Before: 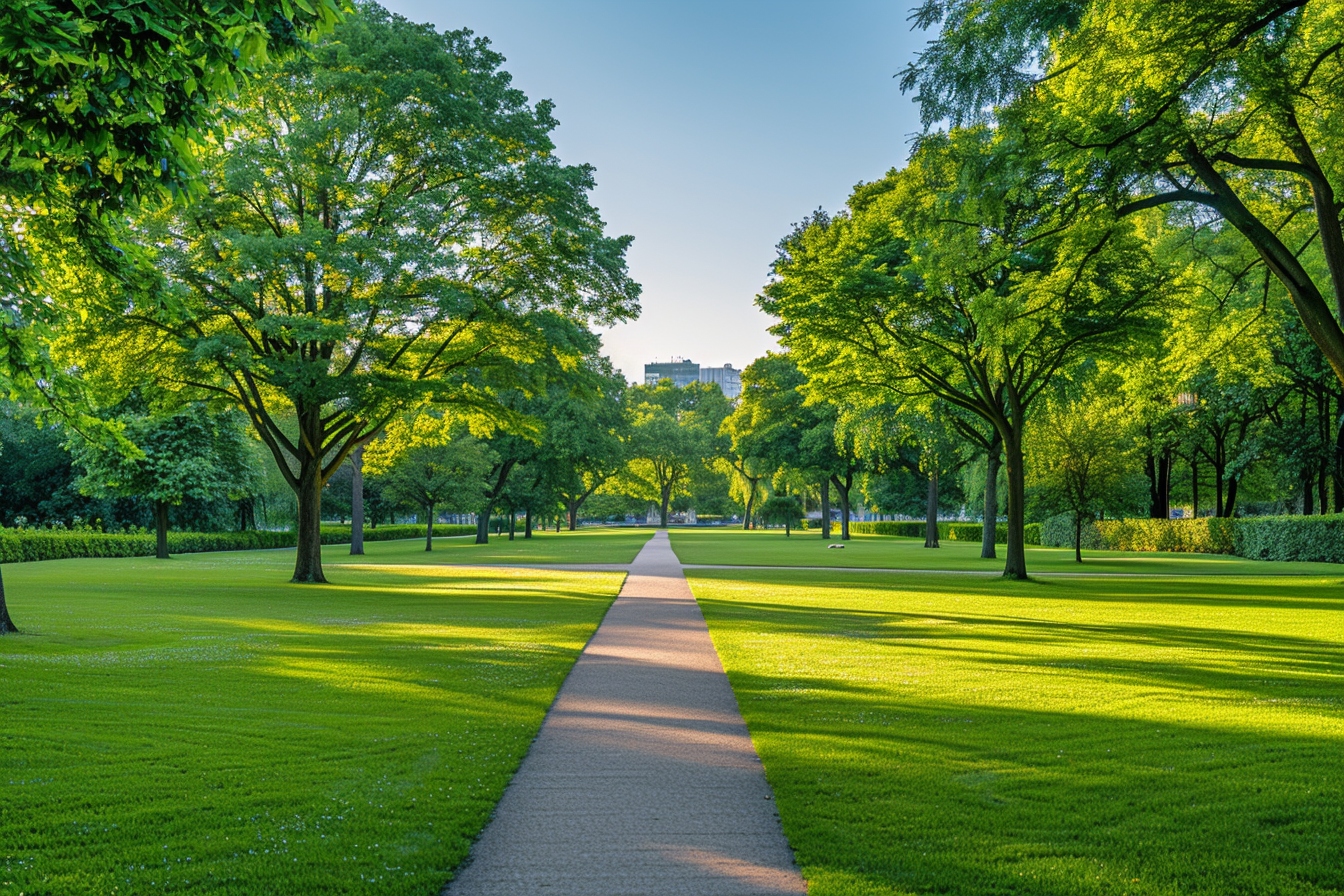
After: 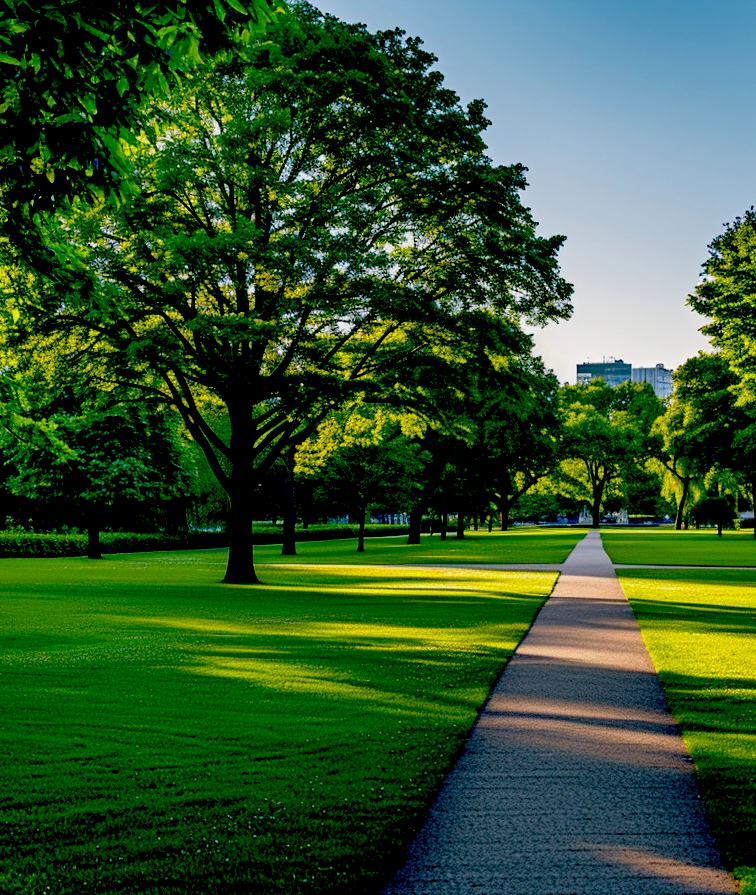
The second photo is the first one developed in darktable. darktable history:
exposure: black level correction 0.1, exposure -0.092 EV, compensate highlight preservation false
crop: left 5.114%, right 38.589%
